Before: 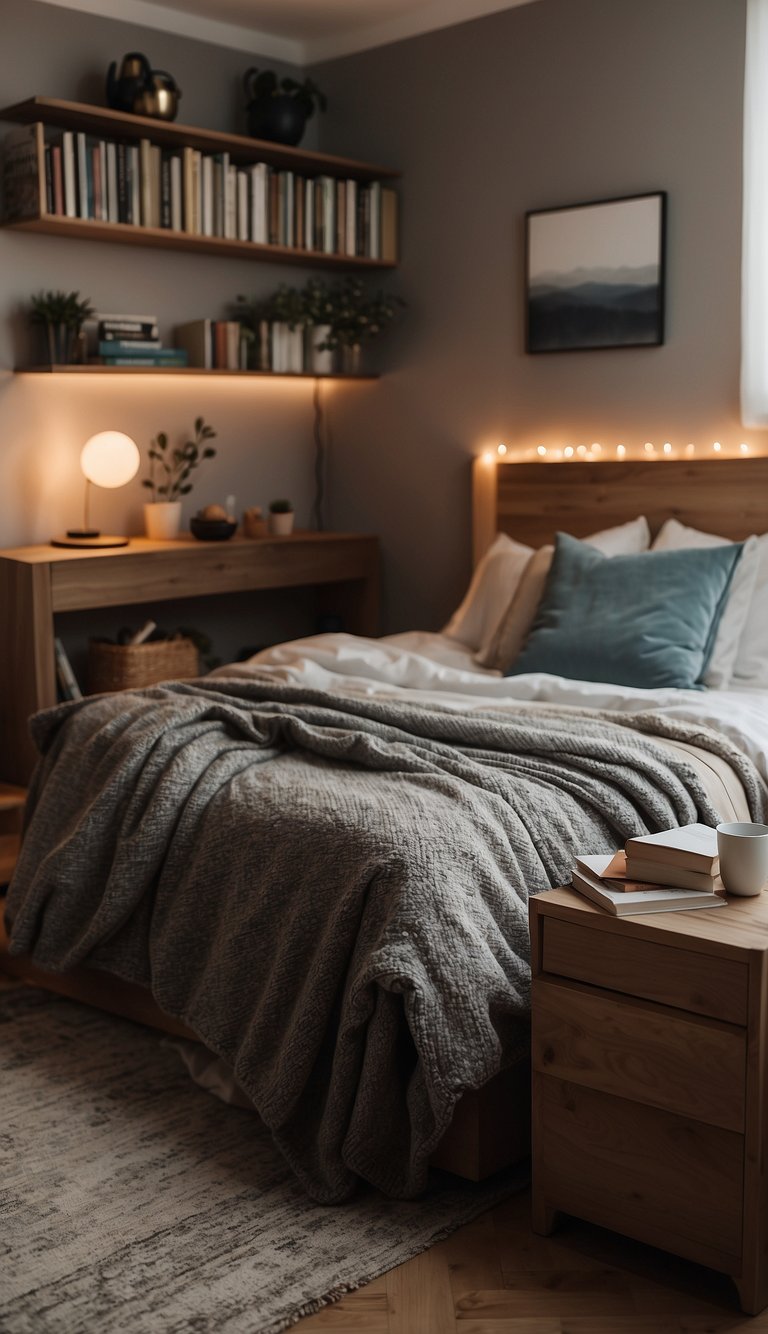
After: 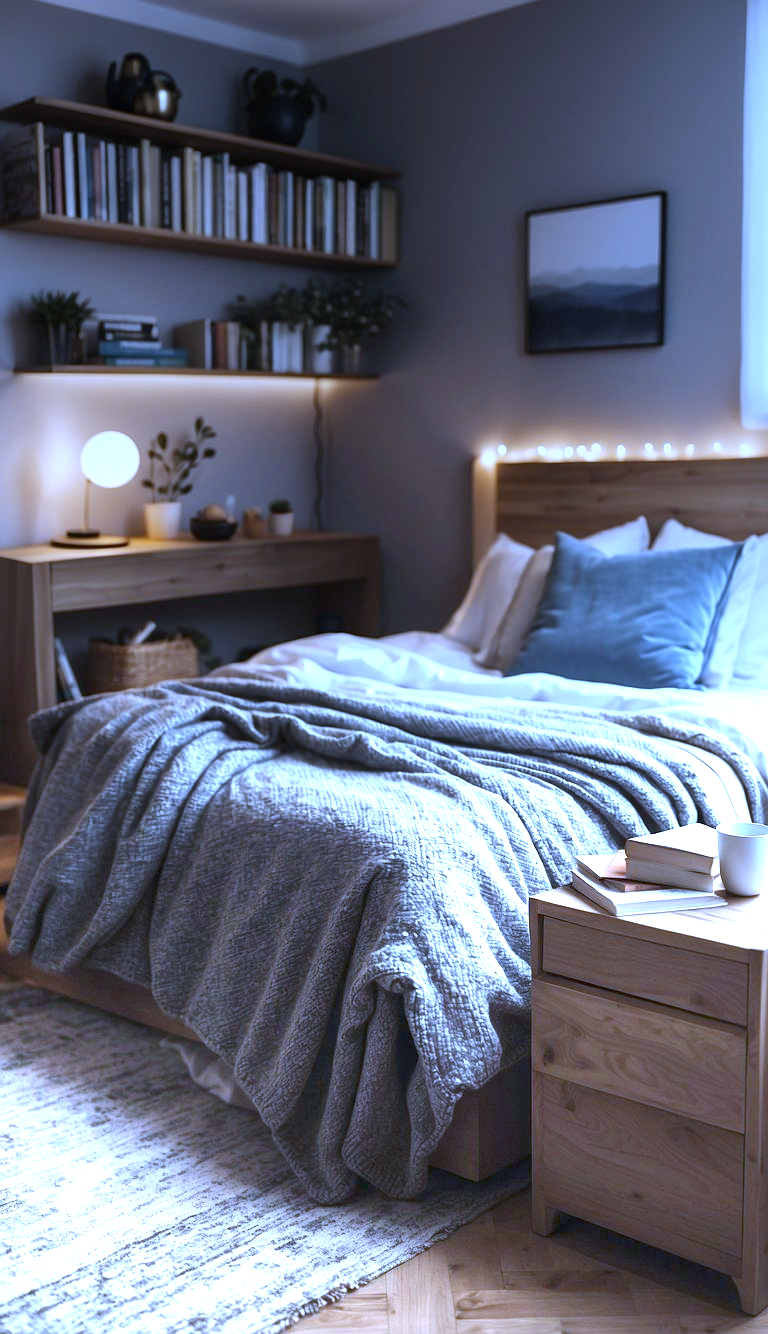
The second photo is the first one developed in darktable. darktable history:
graduated density: density -3.9 EV
white balance: red 0.766, blue 1.537
